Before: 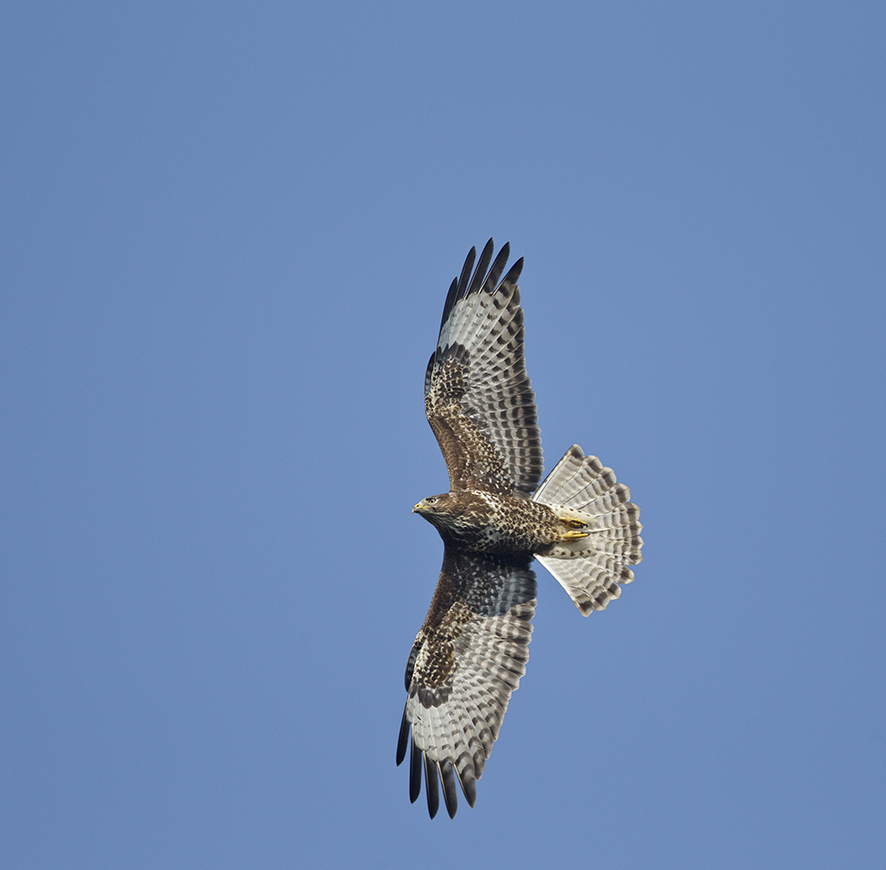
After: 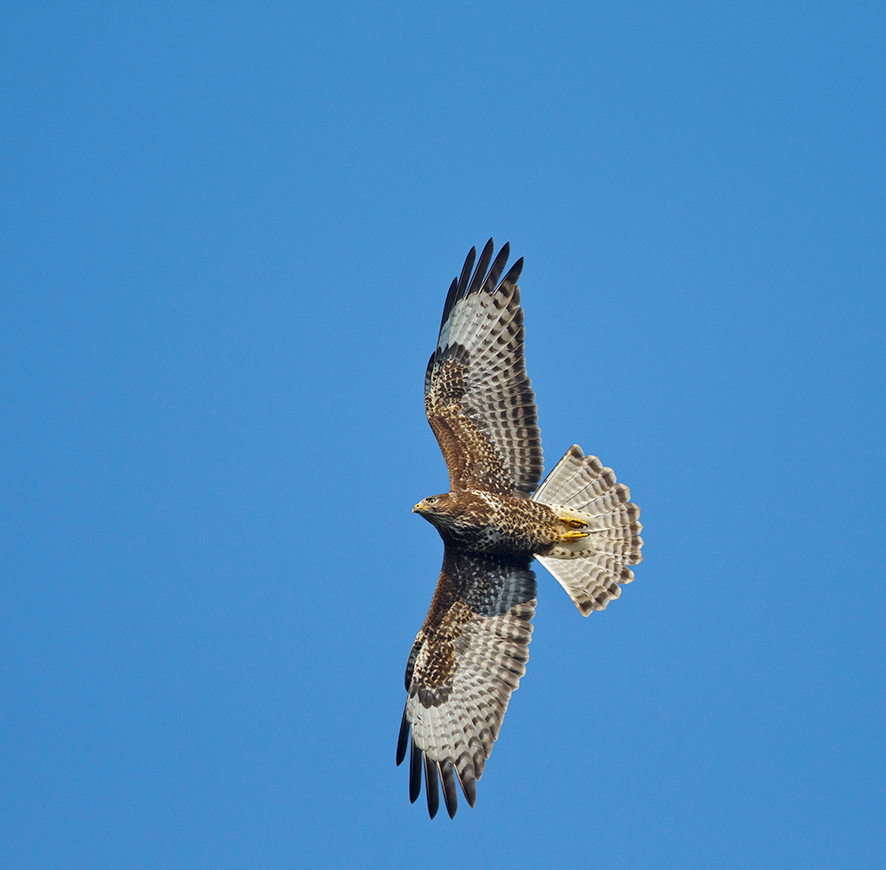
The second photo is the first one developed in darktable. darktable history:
color correction: highlights b* 0.063, saturation 1.3
